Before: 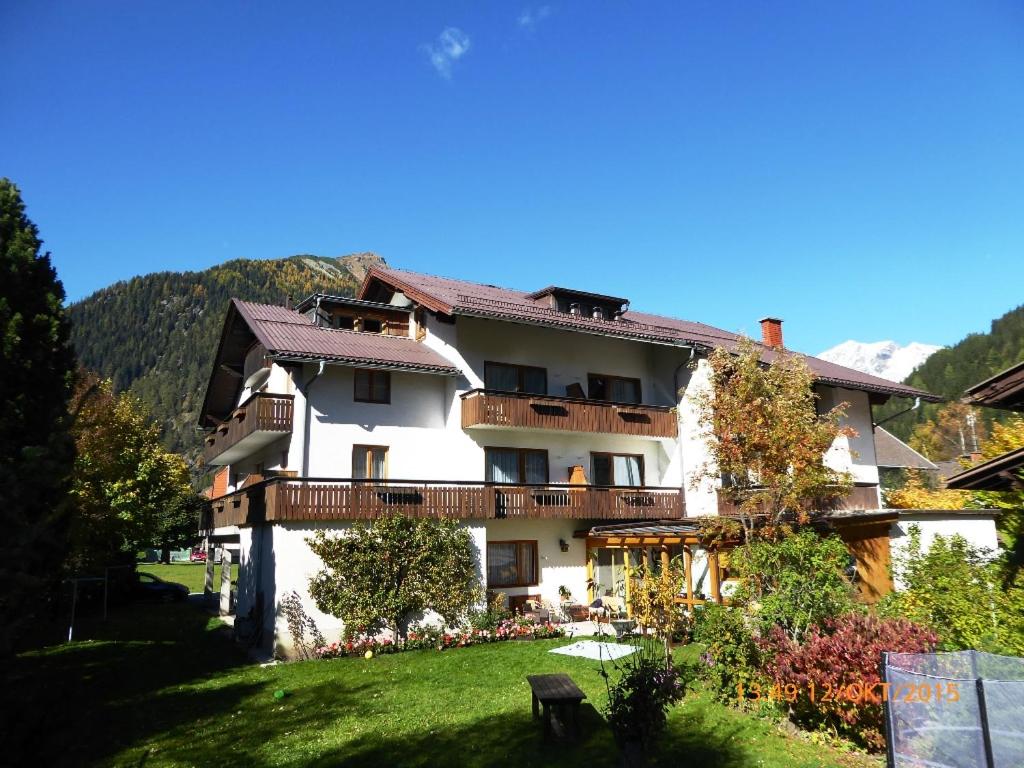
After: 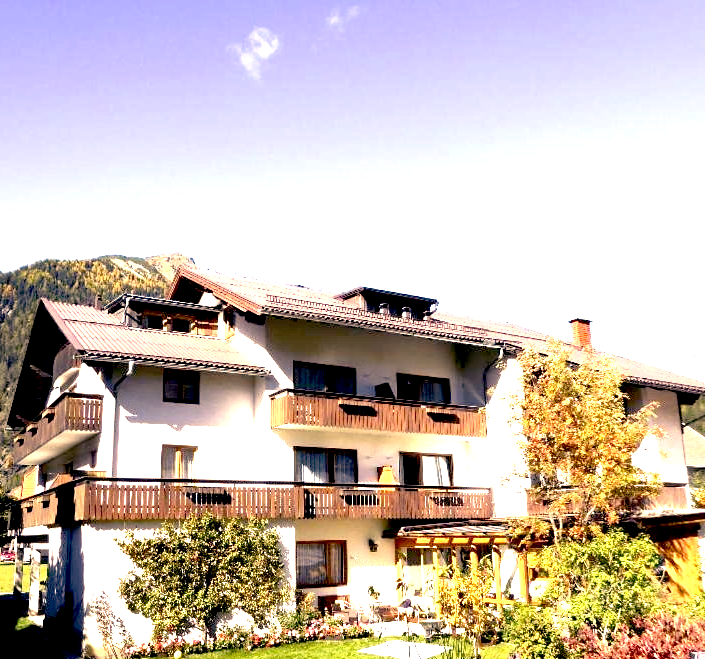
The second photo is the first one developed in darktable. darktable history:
crop: left 18.71%, right 12.369%, bottom 14.183%
exposure: black level correction 0.015, exposure 1.771 EV, compensate exposure bias true, compensate highlight preservation false
color correction: highlights a* 19.74, highlights b* 27.14, shadows a* 3.48, shadows b* -17.05, saturation 0.738
